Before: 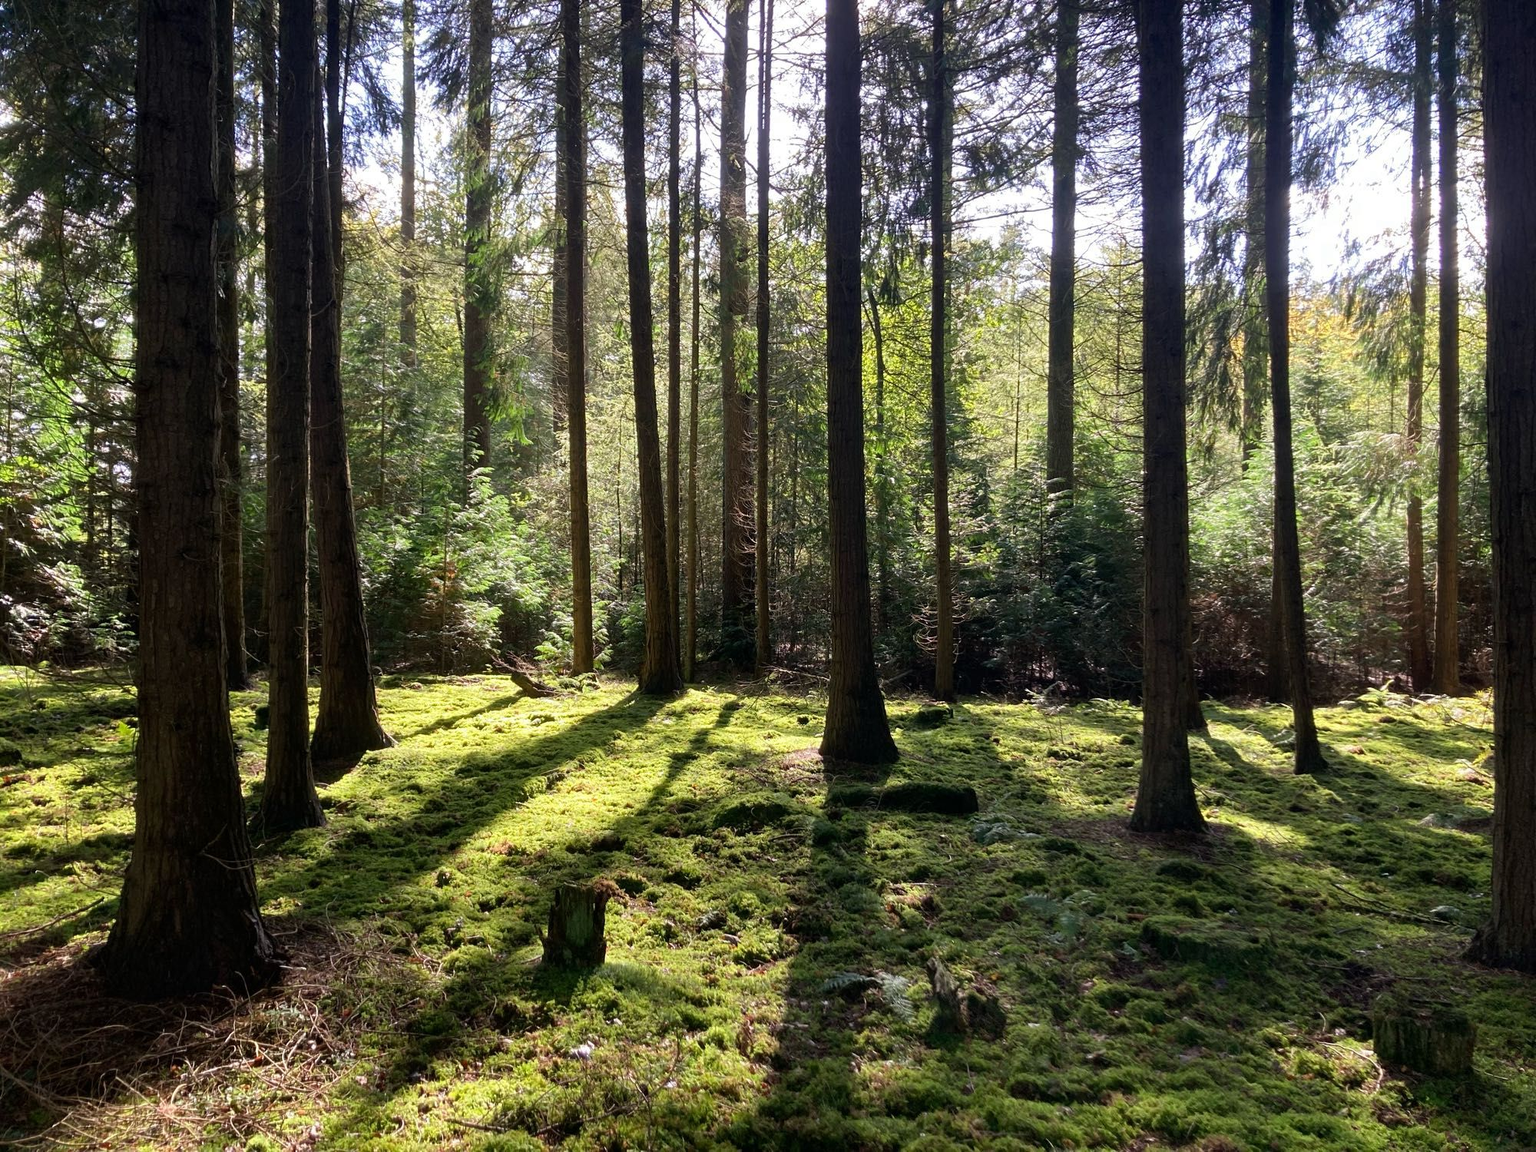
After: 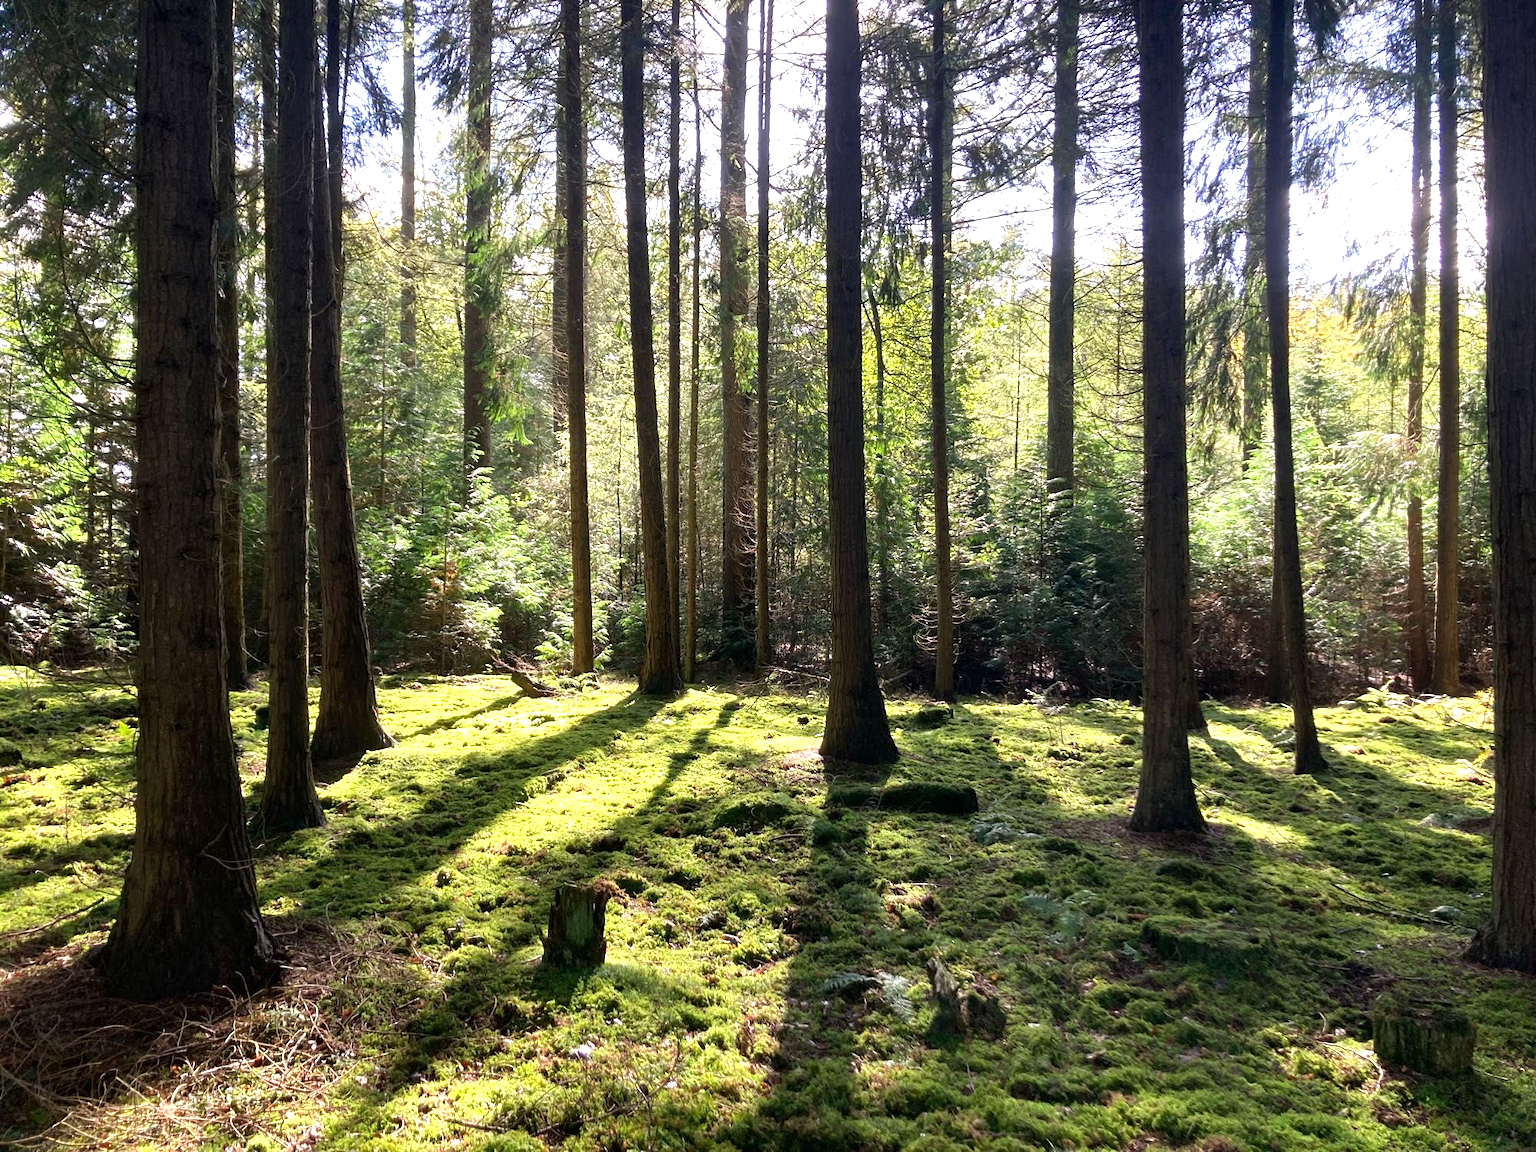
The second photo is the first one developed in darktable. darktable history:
contrast equalizer: y [[0.524 ×6], [0.512 ×6], [0.379 ×6], [0 ×6], [0 ×6]], mix 0.305
exposure: black level correction 0, exposure 0.698 EV, compensate exposure bias true, compensate highlight preservation false
